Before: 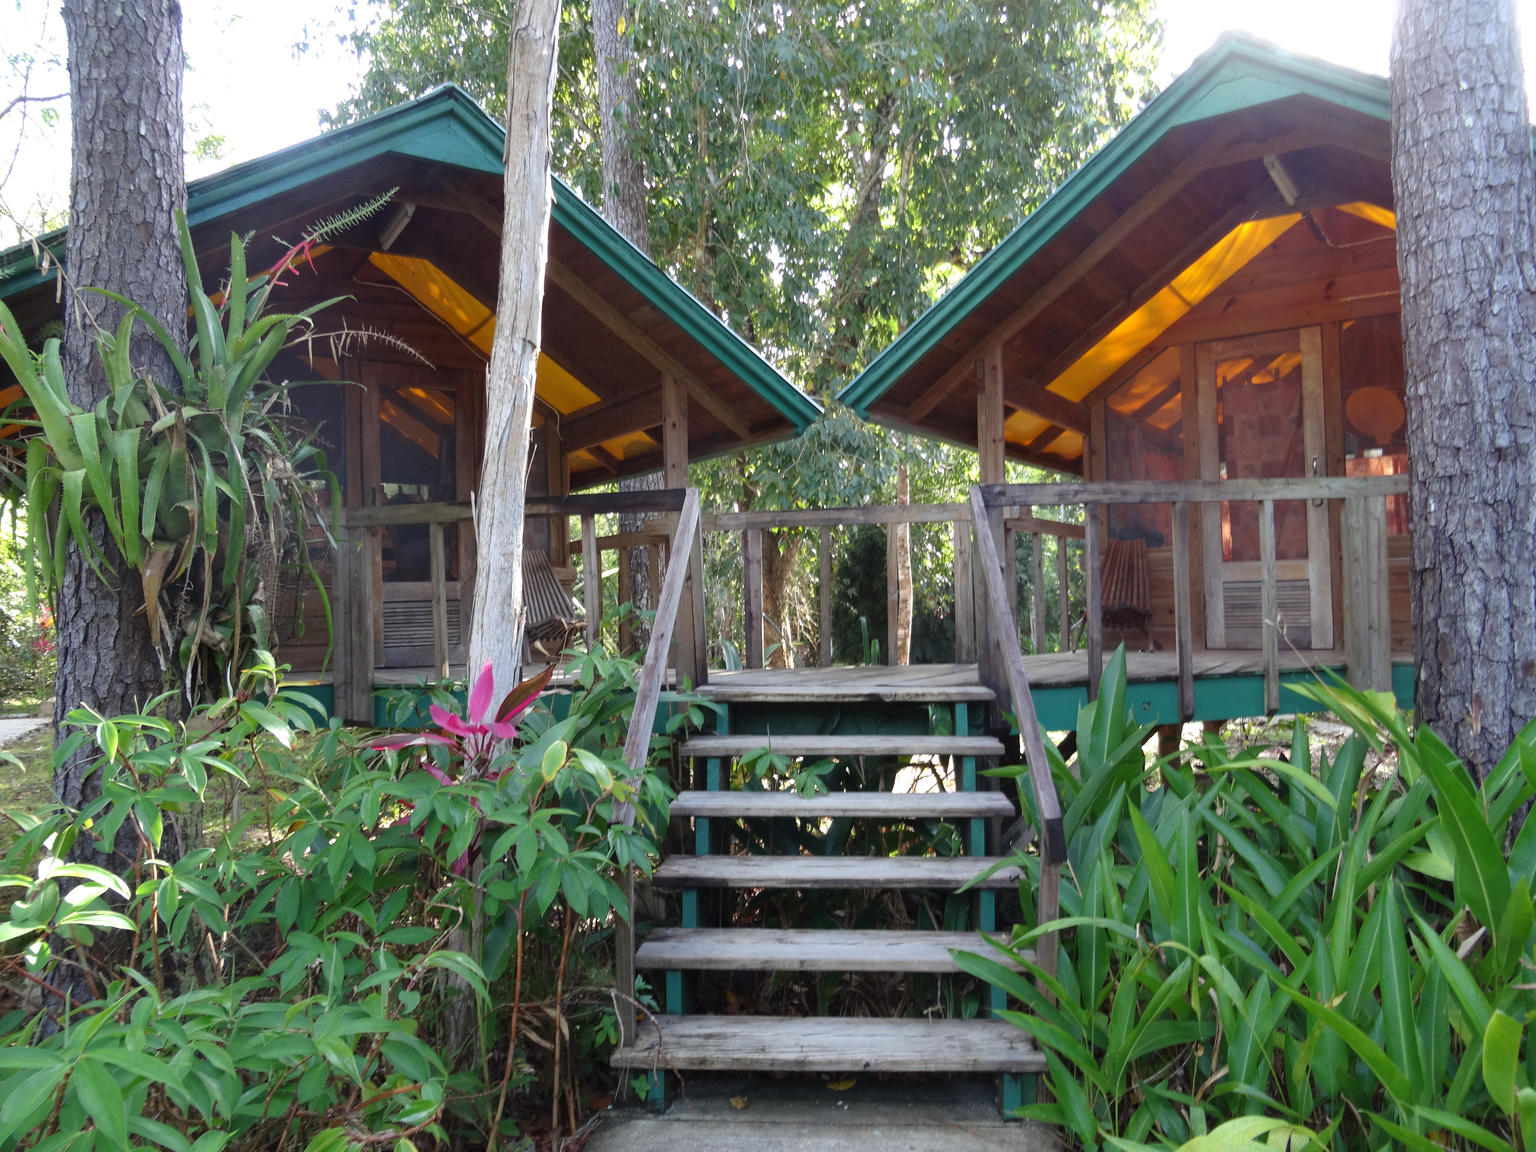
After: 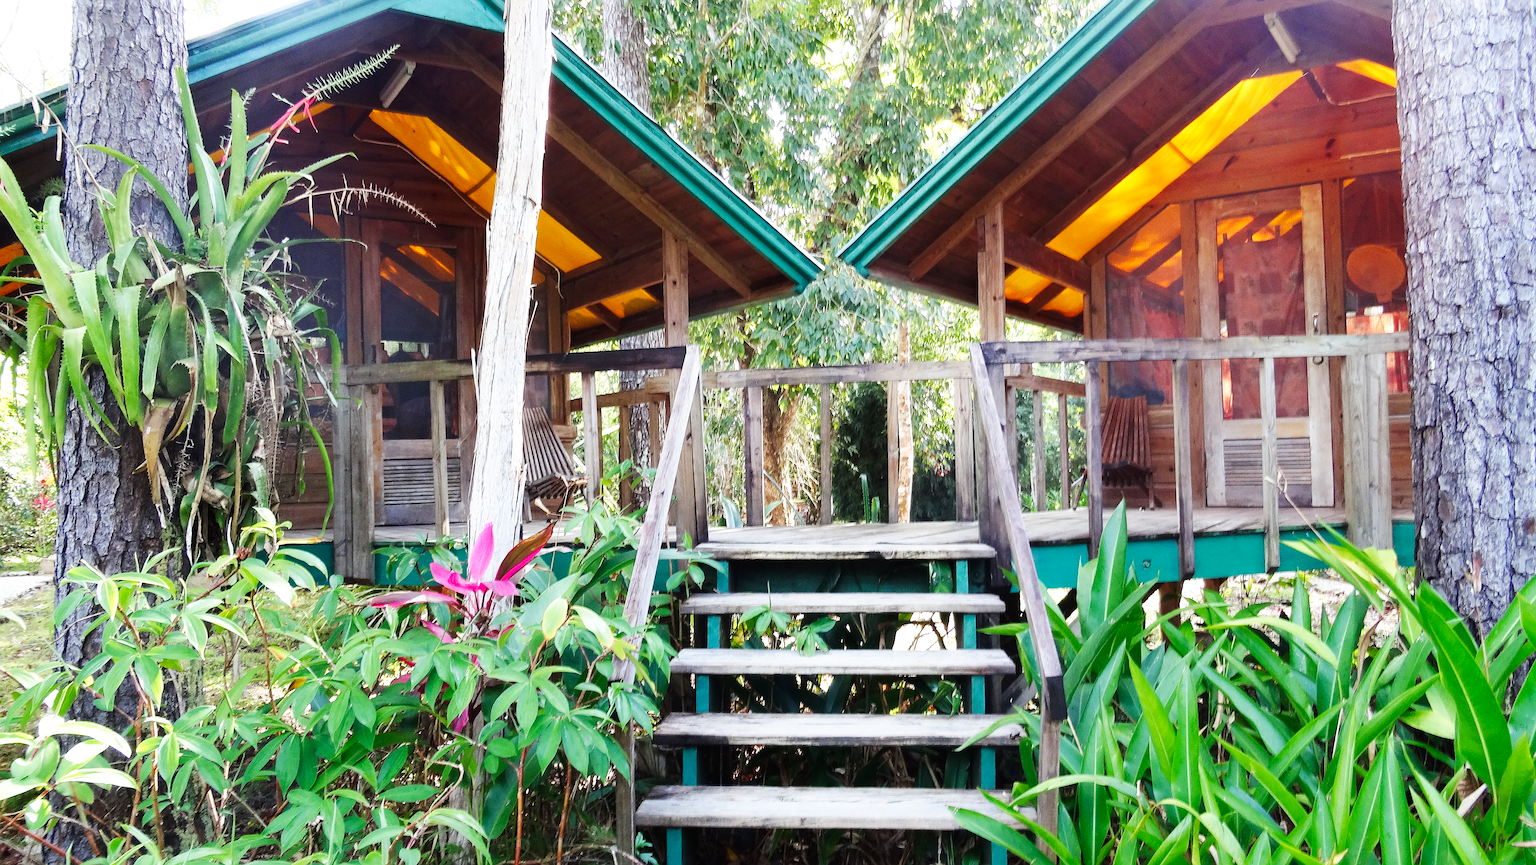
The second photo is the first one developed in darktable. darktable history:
crop and rotate: top 12.433%, bottom 12.413%
sharpen: amount 0.6
base curve: curves: ch0 [(0, 0) (0.007, 0.004) (0.027, 0.03) (0.046, 0.07) (0.207, 0.54) (0.442, 0.872) (0.673, 0.972) (1, 1)], preserve colors none
